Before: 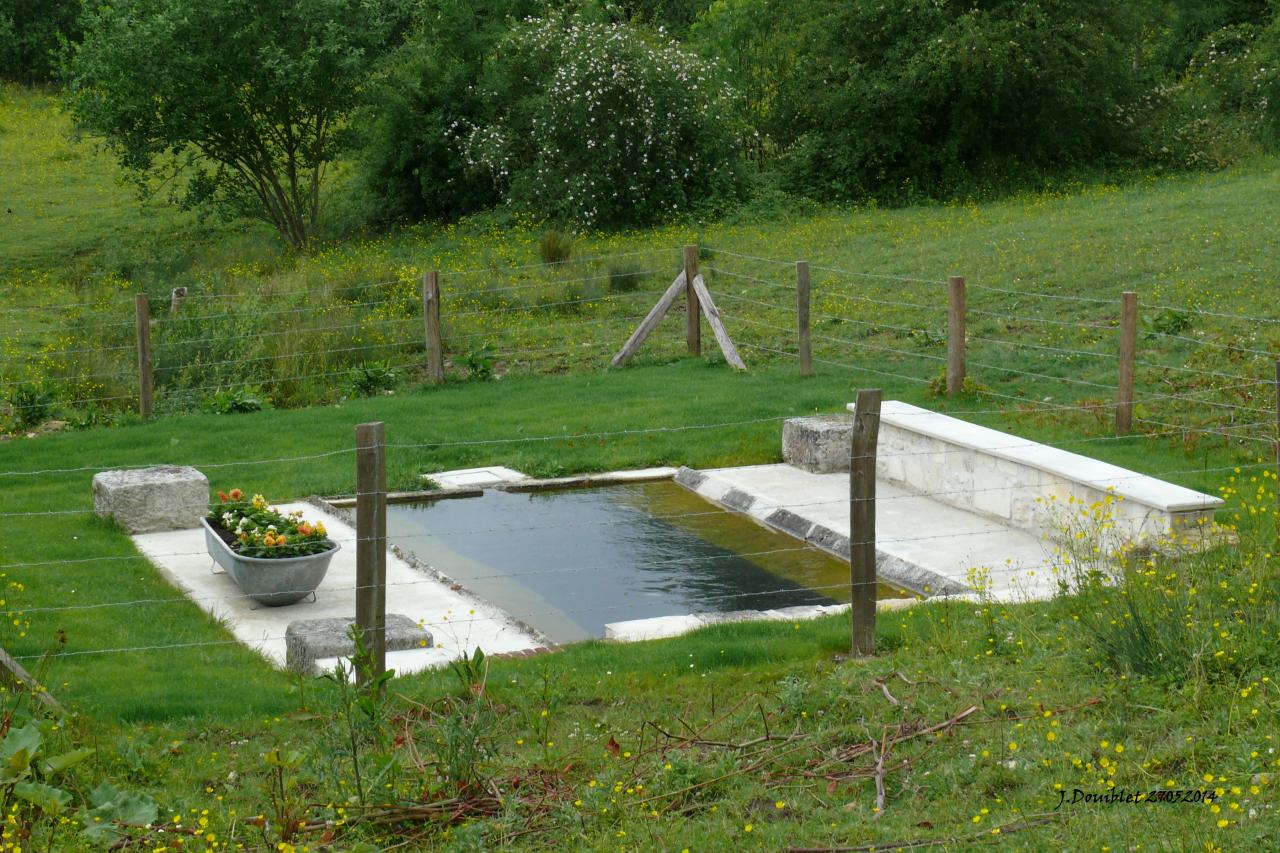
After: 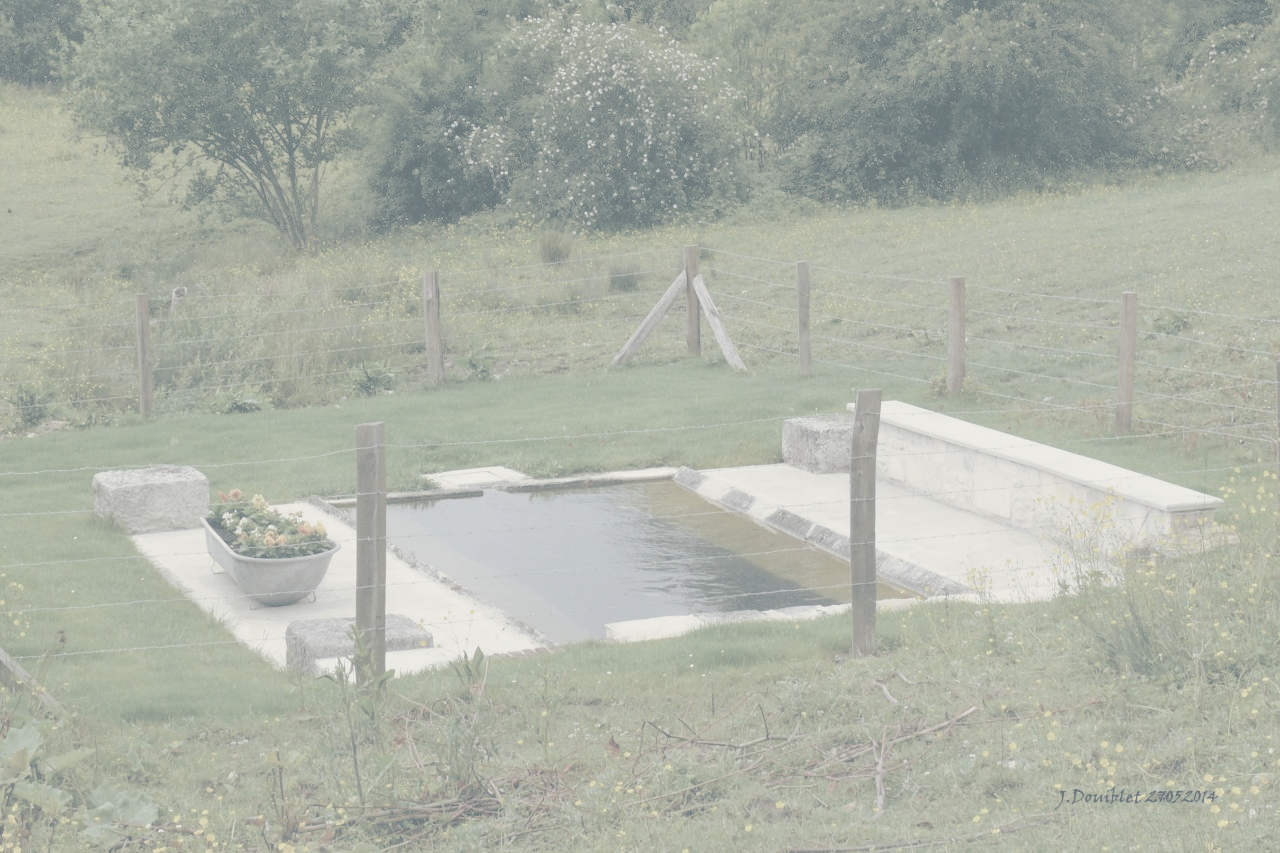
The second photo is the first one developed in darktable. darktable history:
contrast brightness saturation: contrast -0.32, brightness 0.75, saturation -0.78
split-toning: shadows › hue 205.2°, shadows › saturation 0.29, highlights › hue 50.4°, highlights › saturation 0.38, balance -49.9
